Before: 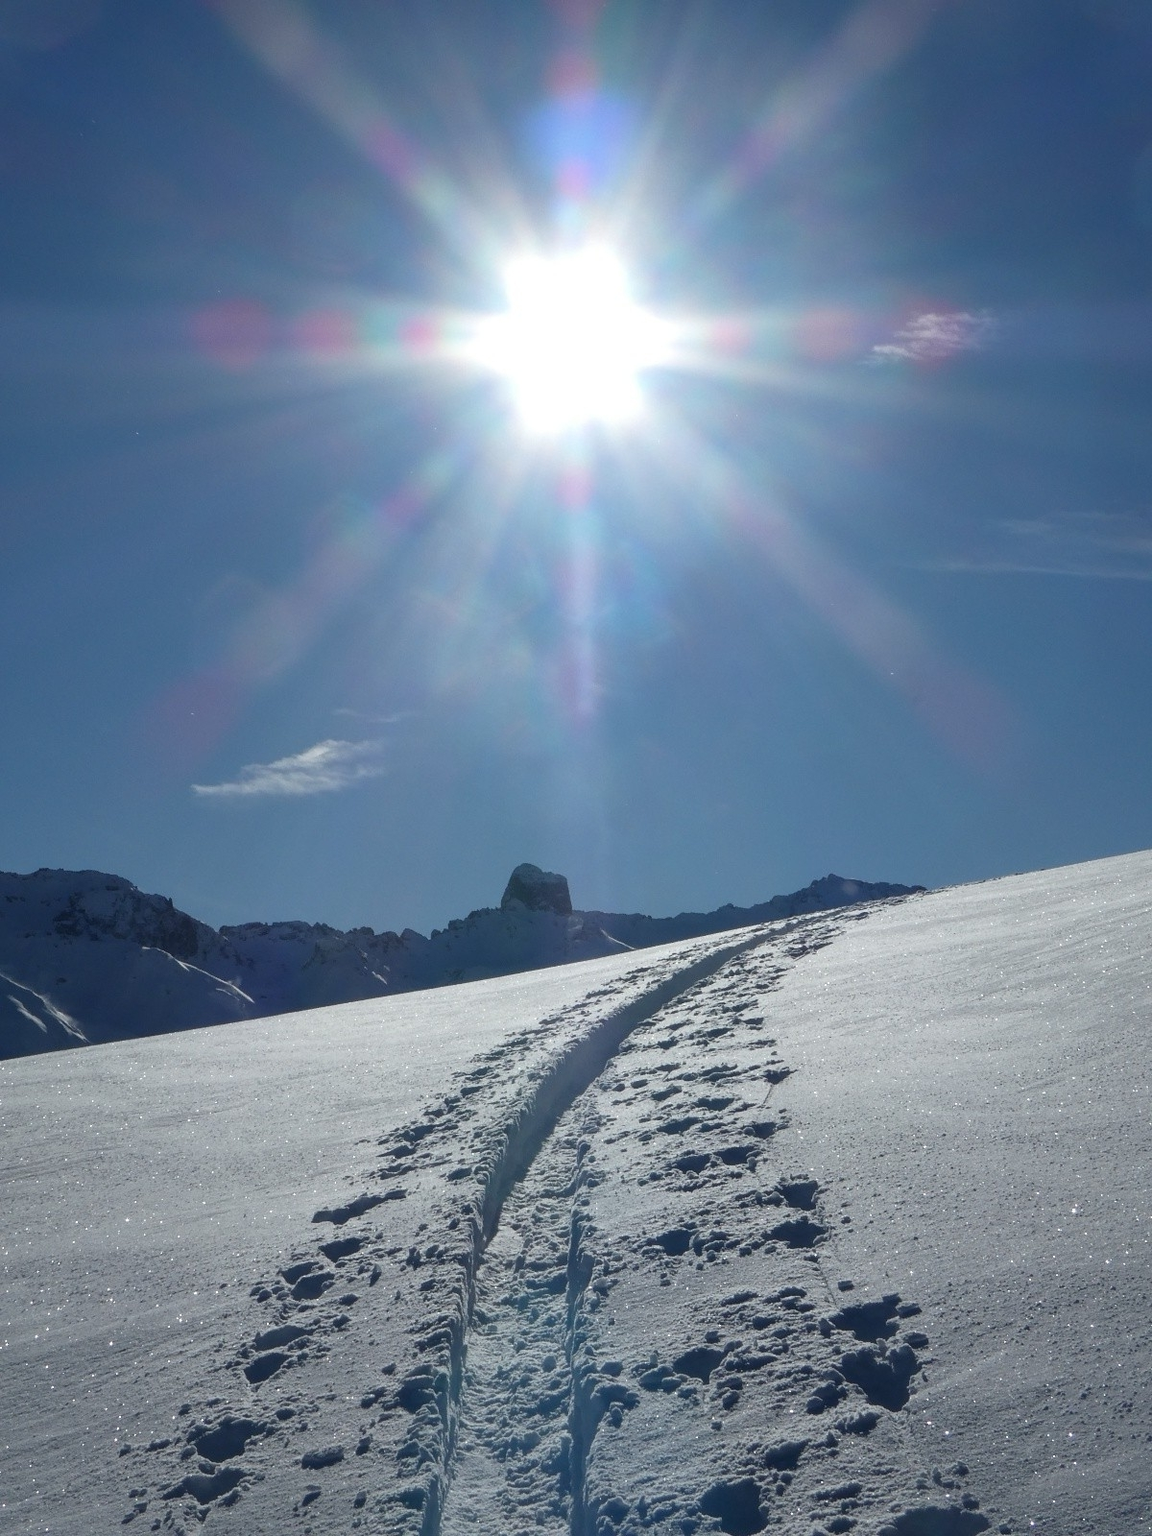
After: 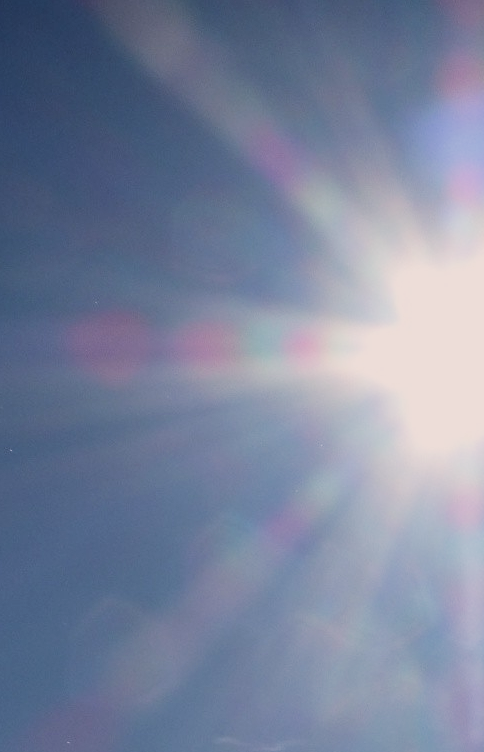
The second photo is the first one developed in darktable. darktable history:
filmic rgb: black relative exposure -5.14 EV, white relative exposure 3.99 EV, hardness 2.89, contrast 1.189, highlights saturation mix -30.1%
color correction: highlights a* 5.87, highlights b* 4.75
crop and rotate: left 11.001%, top 0.109%, right 48.639%, bottom 52.868%
exposure: compensate highlight preservation false
